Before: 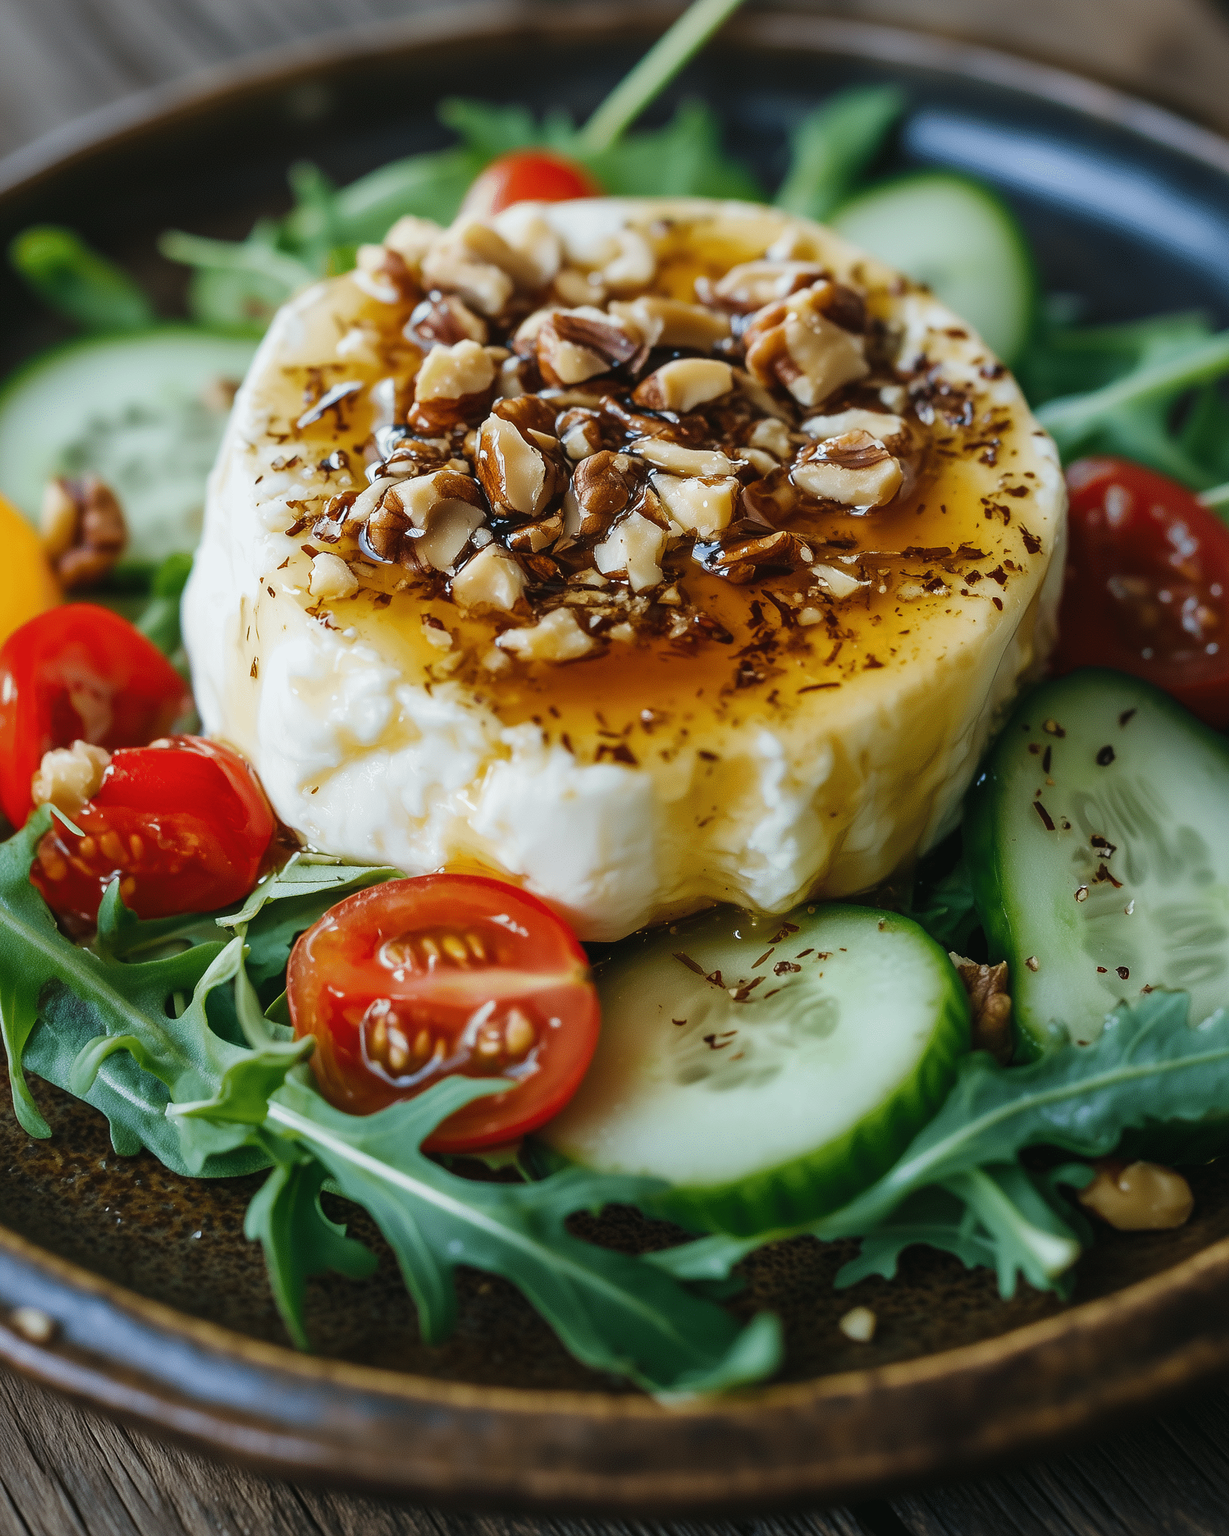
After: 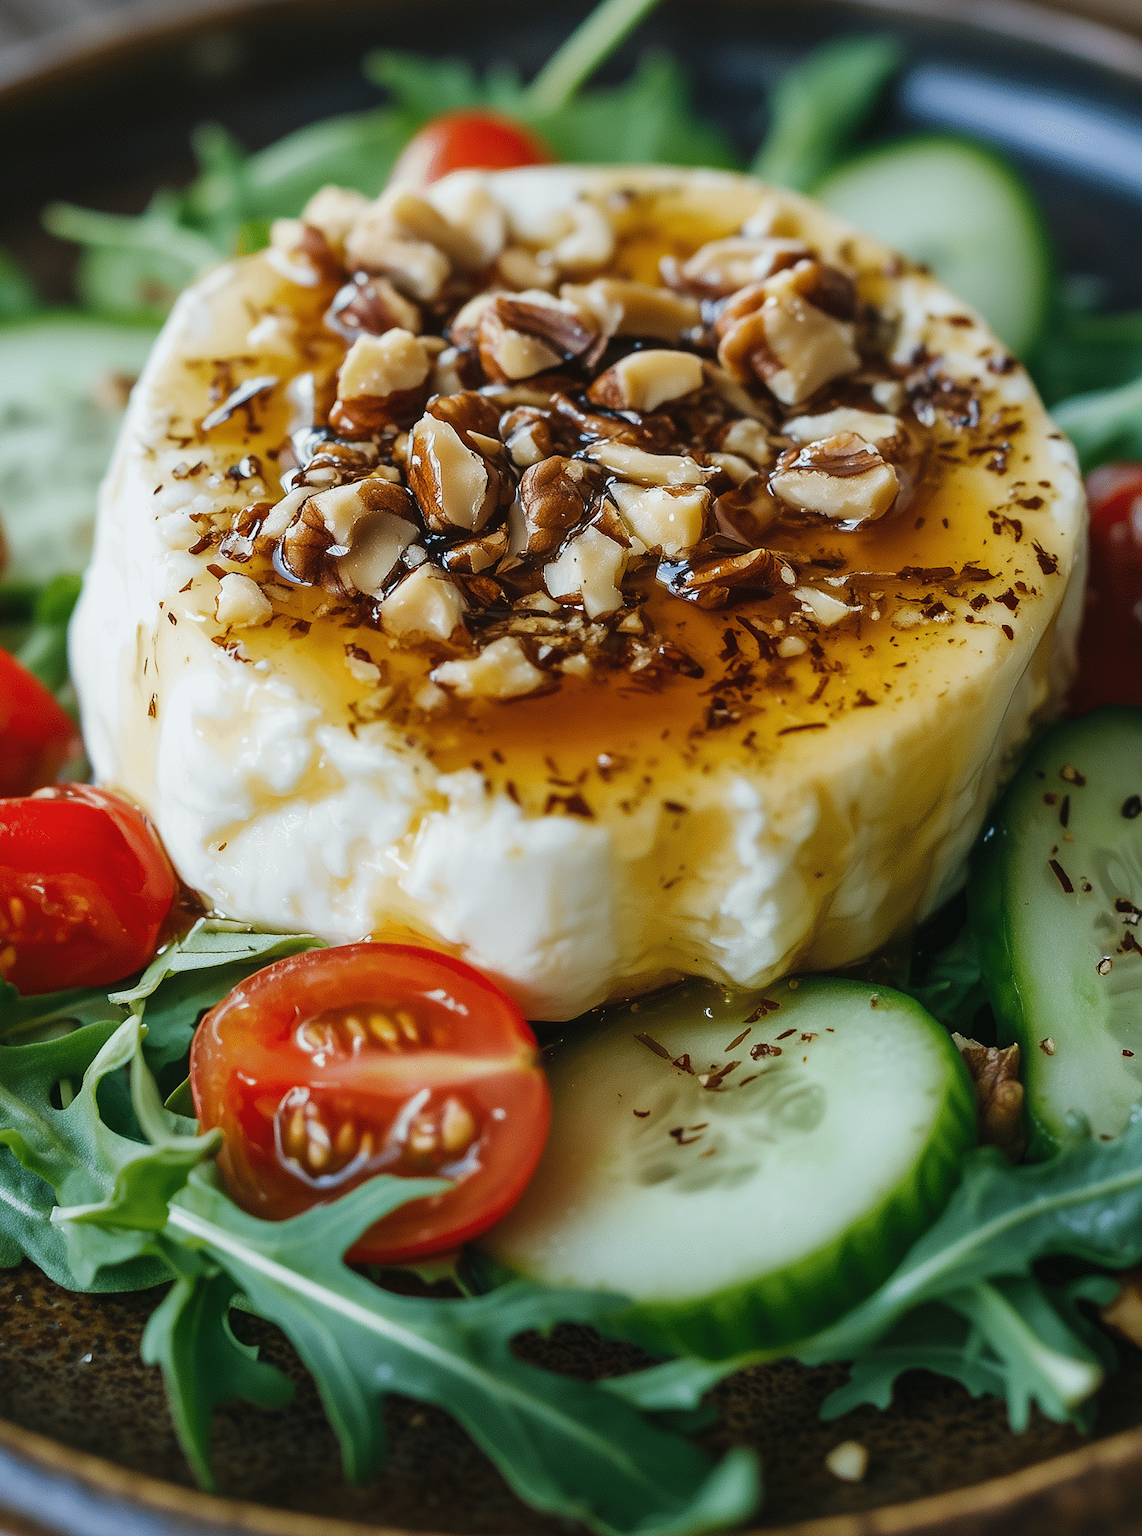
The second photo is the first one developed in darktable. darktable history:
crop: left 9.939%, top 3.546%, right 9.181%, bottom 9.497%
